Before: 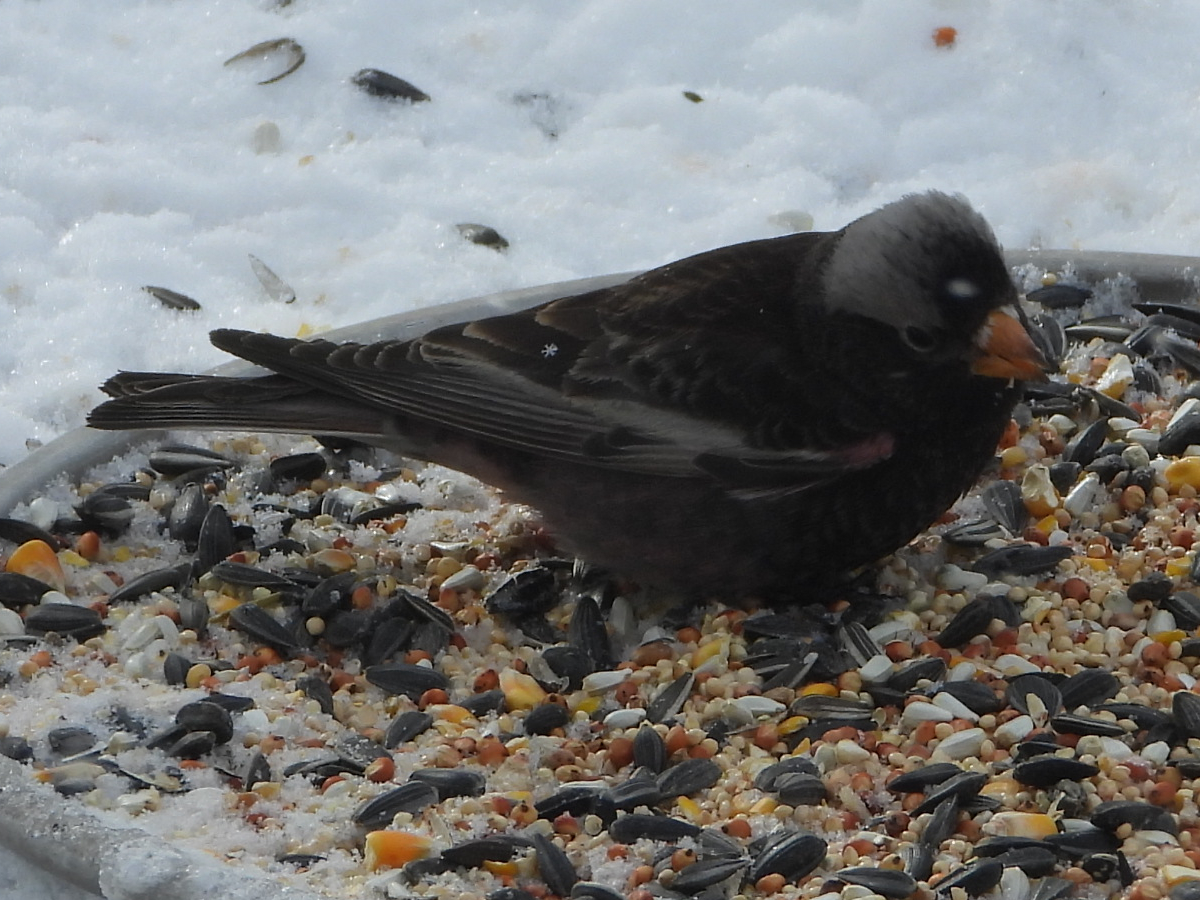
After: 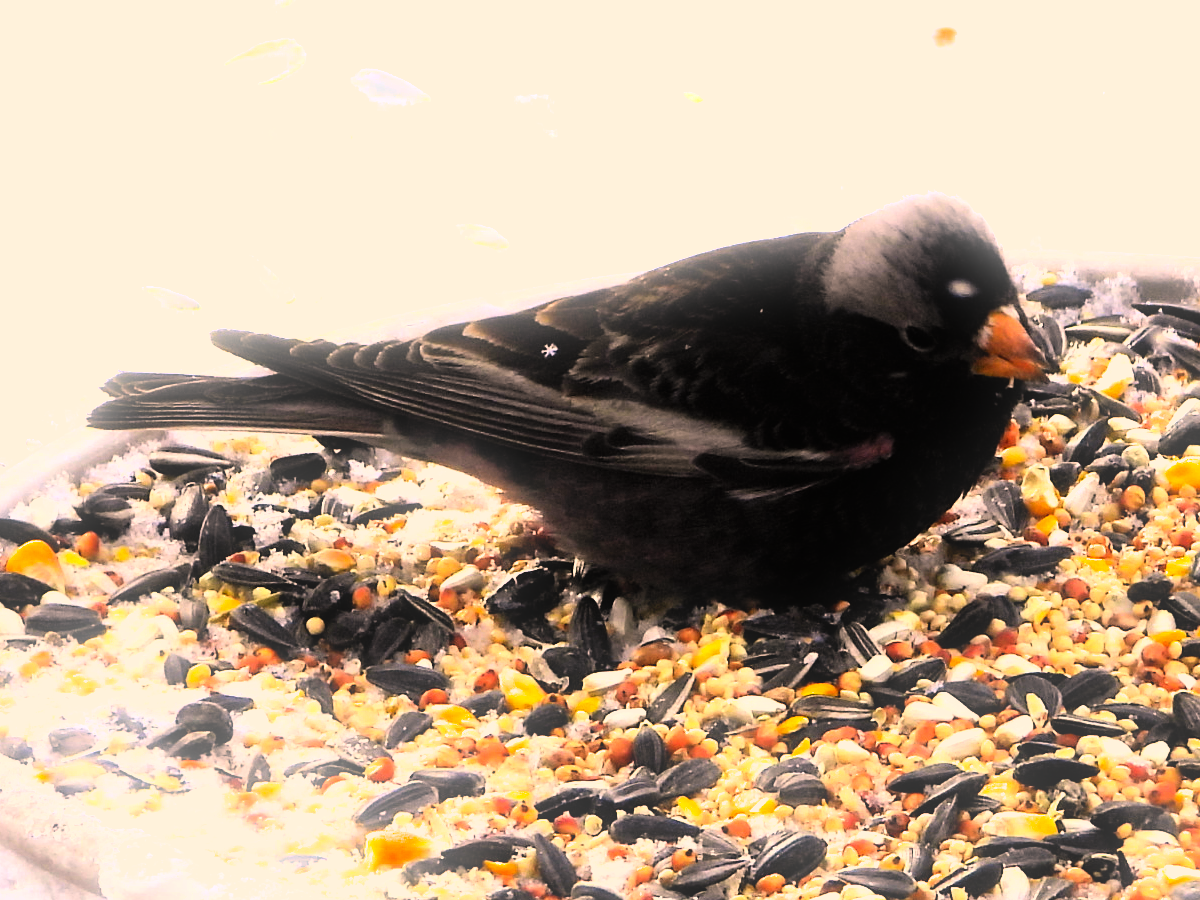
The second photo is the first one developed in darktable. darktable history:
filmic rgb: black relative exposure -8.2 EV, white relative exposure 2.2 EV, threshold 3 EV, hardness 7.11, latitude 85.74%, contrast 1.696, highlights saturation mix -4%, shadows ↔ highlights balance -2.69%, color science v5 (2021), contrast in shadows safe, contrast in highlights safe, enable highlight reconstruction true
contrast brightness saturation: contrast 0.2, brightness 0.2, saturation 0.8
exposure: black level correction 0, exposure 1.1 EV, compensate exposure bias true, compensate highlight preservation false
color correction: highlights a* 17.88, highlights b* 18.79
bloom: size 9%, threshold 100%, strength 7%
